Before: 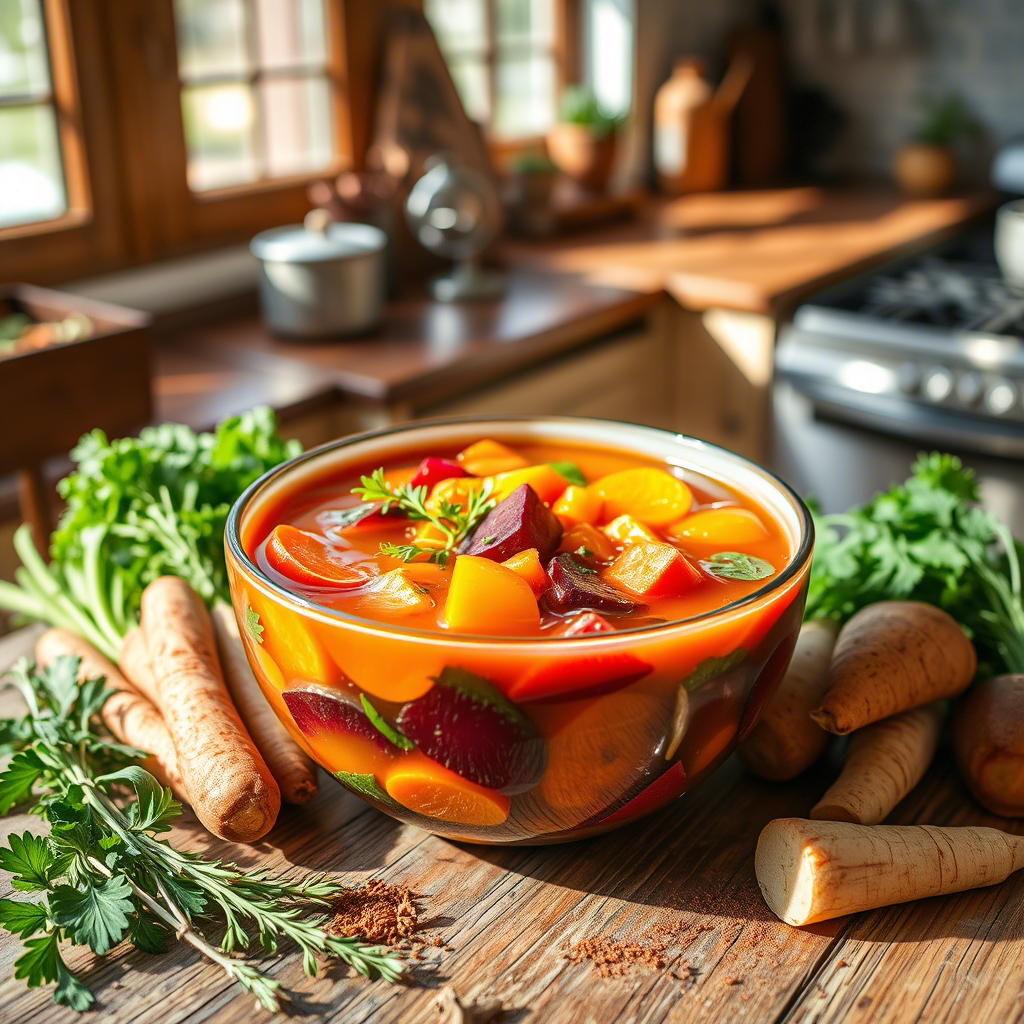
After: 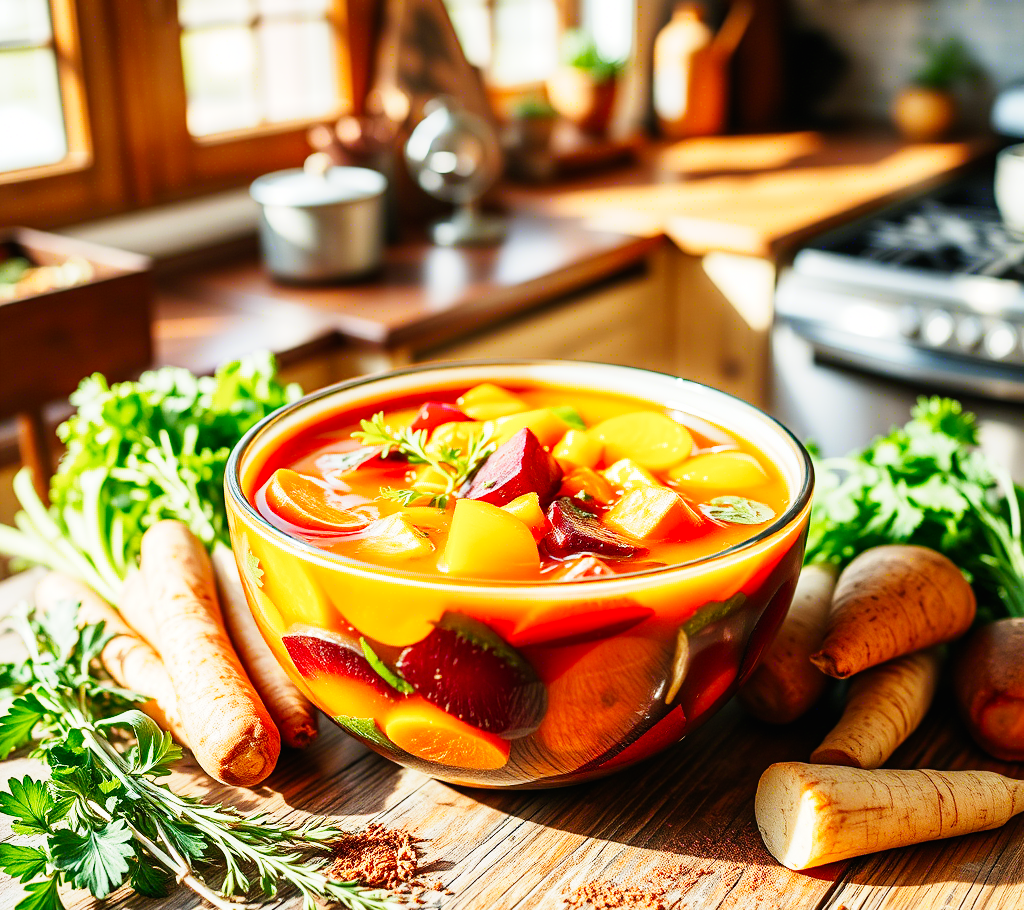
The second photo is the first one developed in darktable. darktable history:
base curve: curves: ch0 [(0, 0) (0, 0.001) (0.001, 0.001) (0.004, 0.002) (0.007, 0.004) (0.015, 0.013) (0.033, 0.045) (0.052, 0.096) (0.075, 0.17) (0.099, 0.241) (0.163, 0.42) (0.219, 0.55) (0.259, 0.616) (0.327, 0.722) (0.365, 0.765) (0.522, 0.873) (0.547, 0.881) (0.689, 0.919) (0.826, 0.952) (1, 1)], preserve colors none
crop and rotate: top 5.496%, bottom 5.603%
